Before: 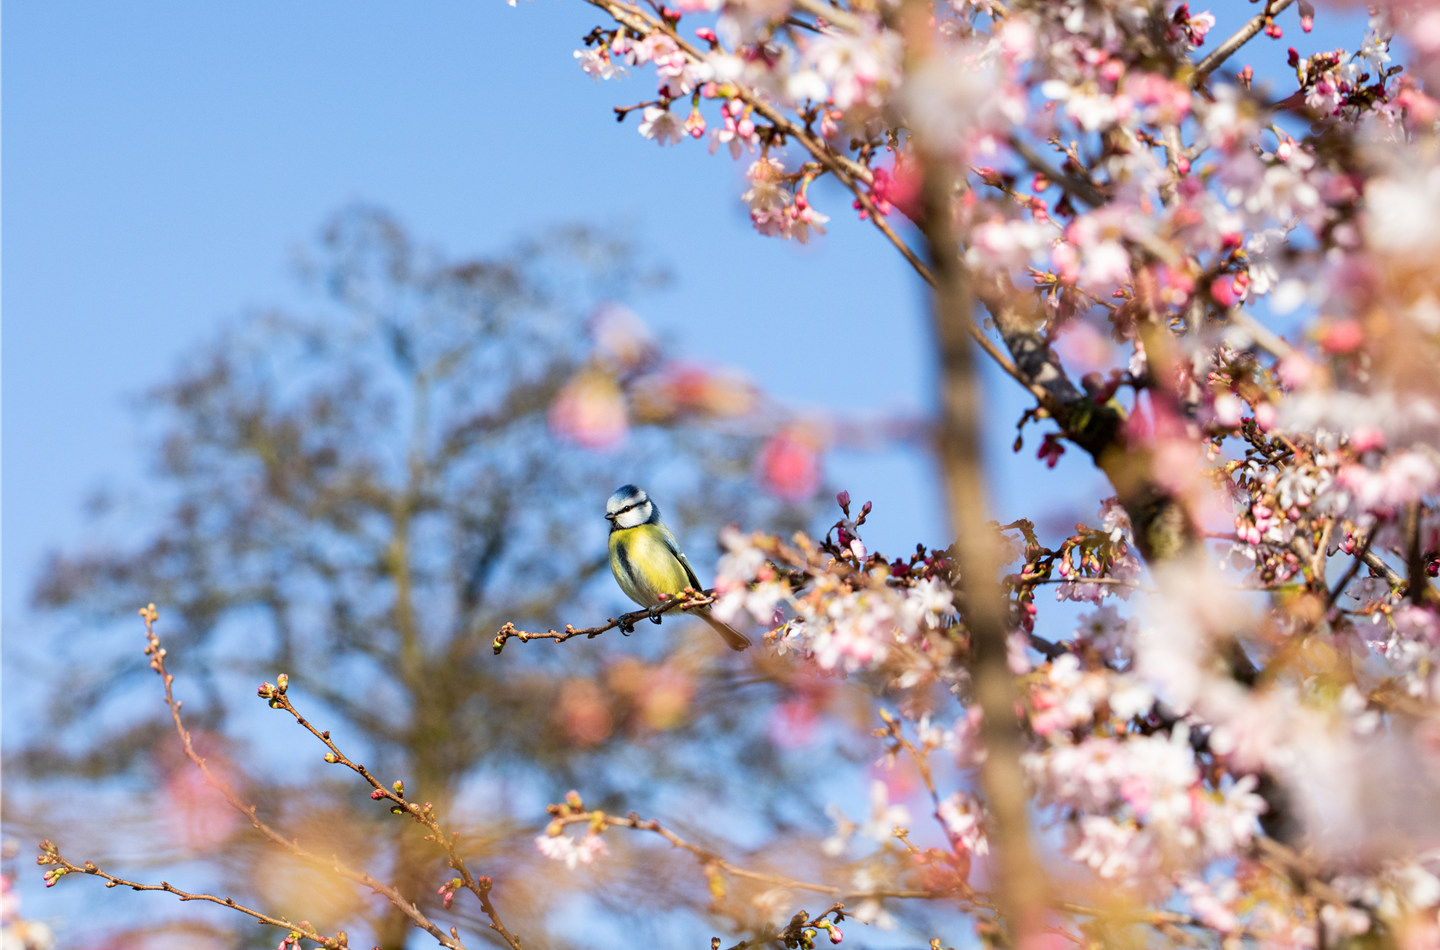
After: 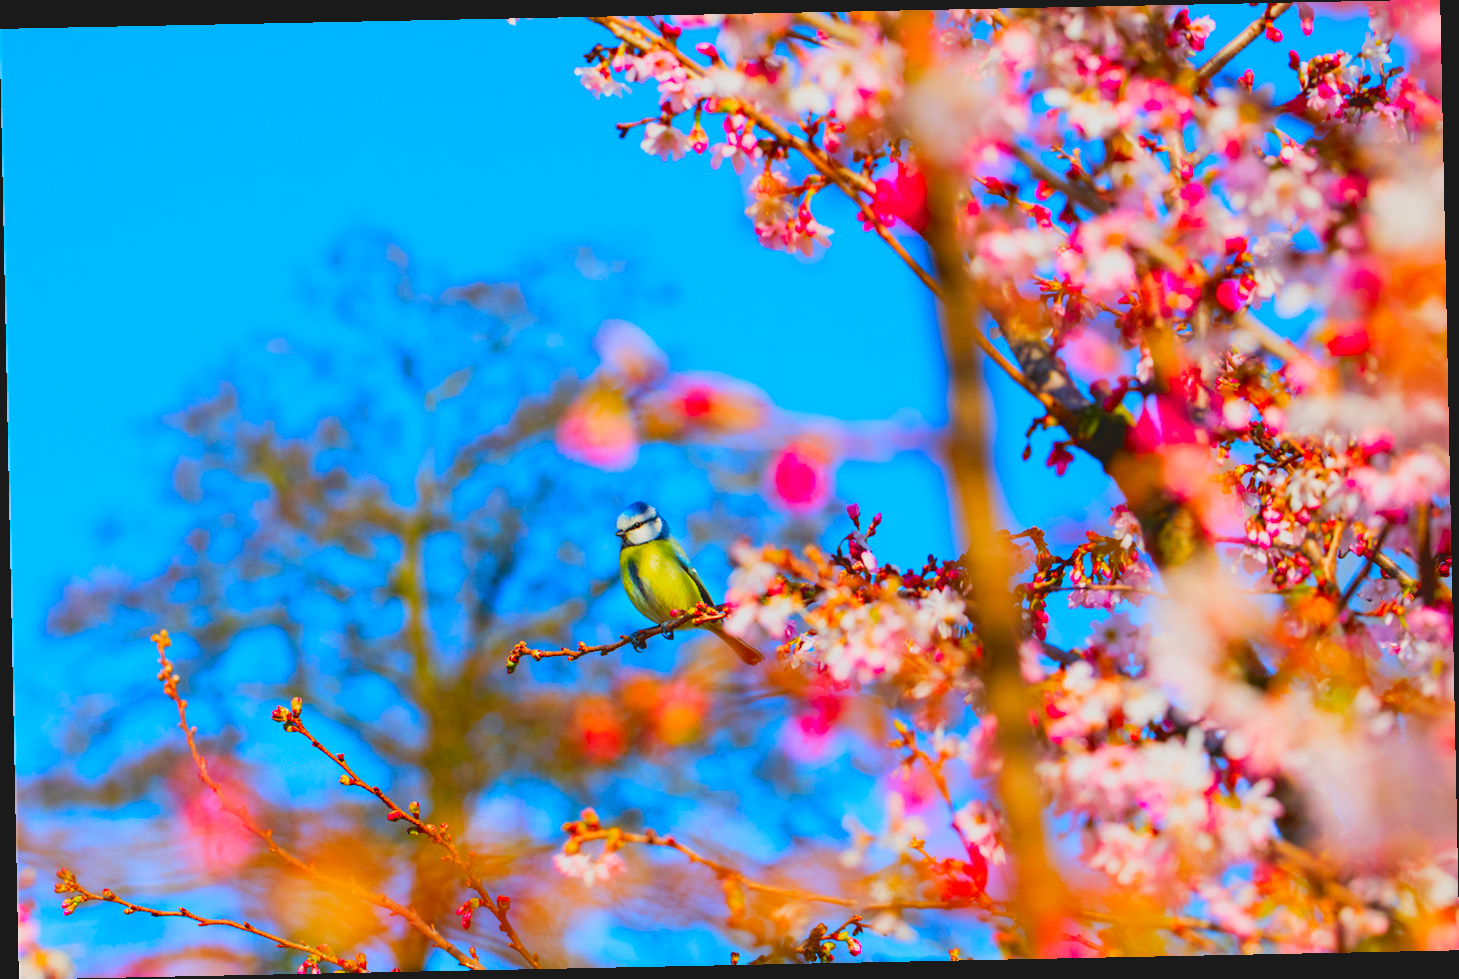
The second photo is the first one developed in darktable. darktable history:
color correction: saturation 2.15
rotate and perspective: rotation -1.17°, automatic cropping off
contrast brightness saturation: contrast -0.19, saturation 0.19
